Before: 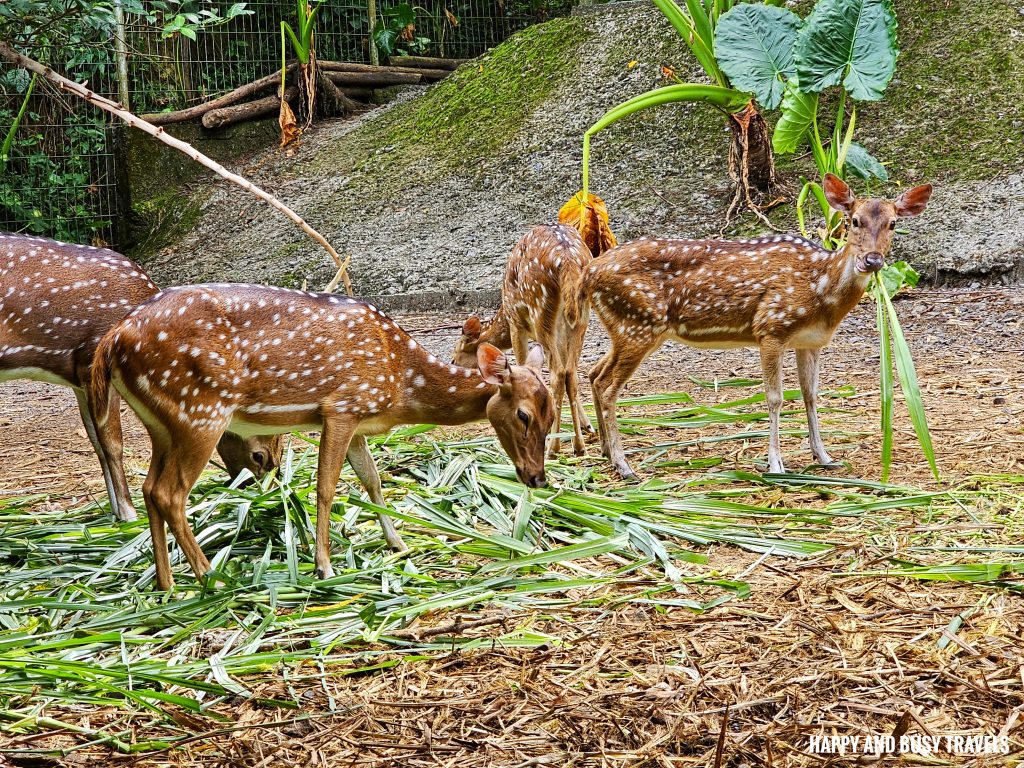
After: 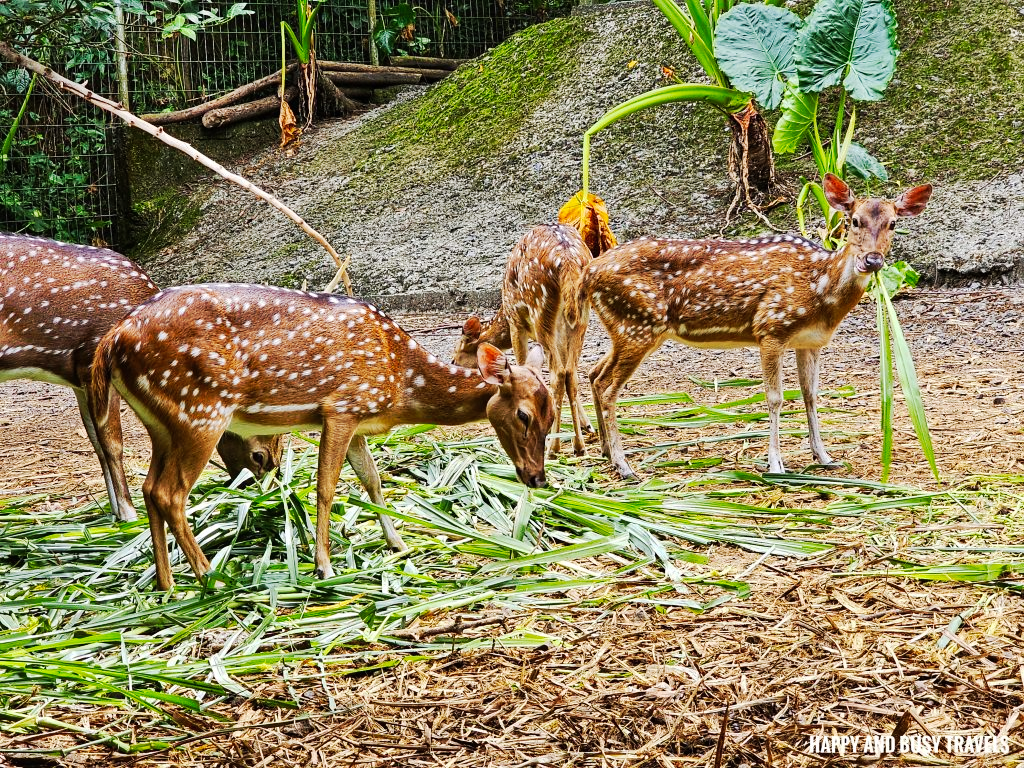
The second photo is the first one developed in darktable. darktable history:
tone equalizer: on, module defaults
tone curve: curves: ch0 [(0, 0) (0.003, 0.005) (0.011, 0.011) (0.025, 0.022) (0.044, 0.035) (0.069, 0.051) (0.1, 0.073) (0.136, 0.106) (0.177, 0.147) (0.224, 0.195) (0.277, 0.253) (0.335, 0.315) (0.399, 0.388) (0.468, 0.488) (0.543, 0.586) (0.623, 0.685) (0.709, 0.764) (0.801, 0.838) (0.898, 0.908) (1, 1)], preserve colors none
